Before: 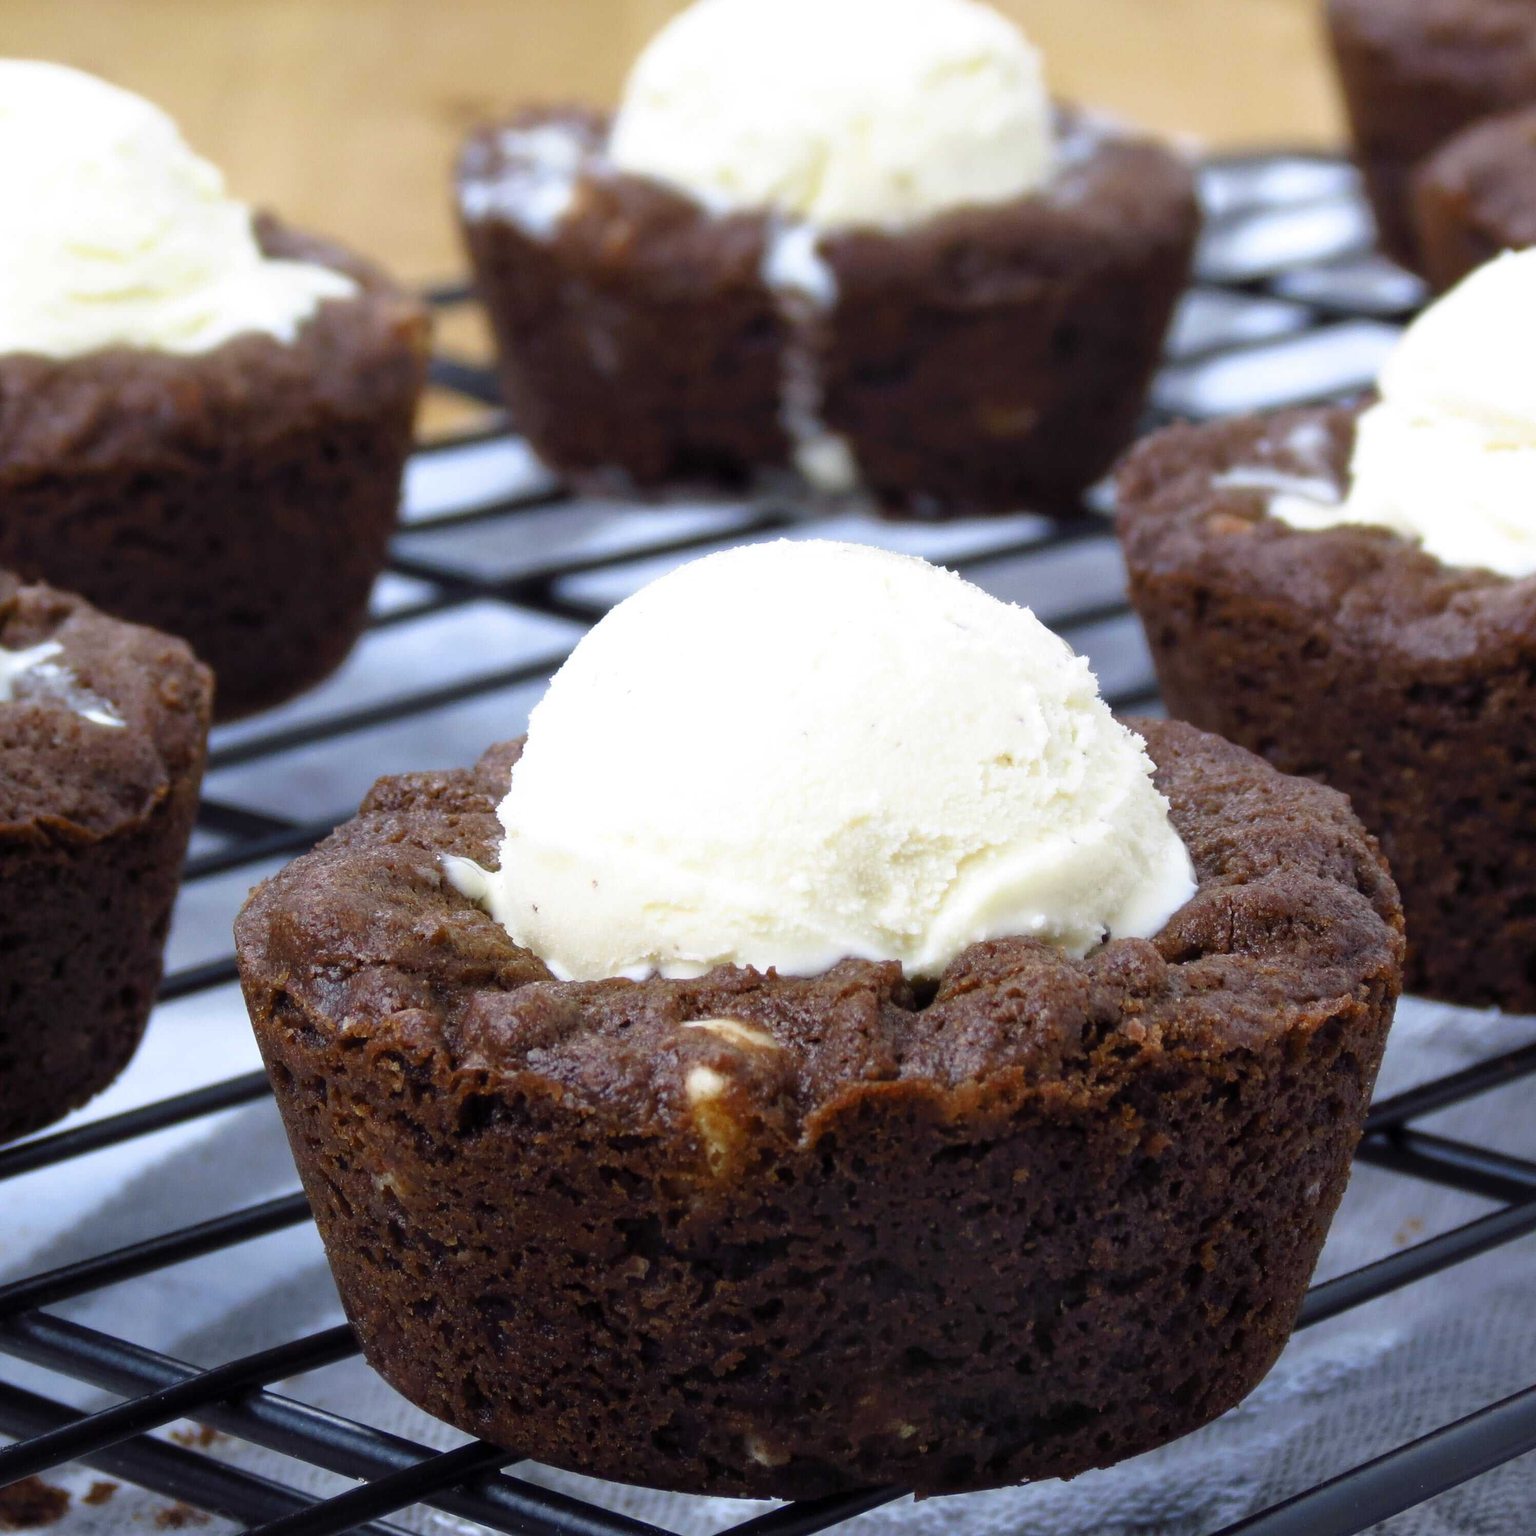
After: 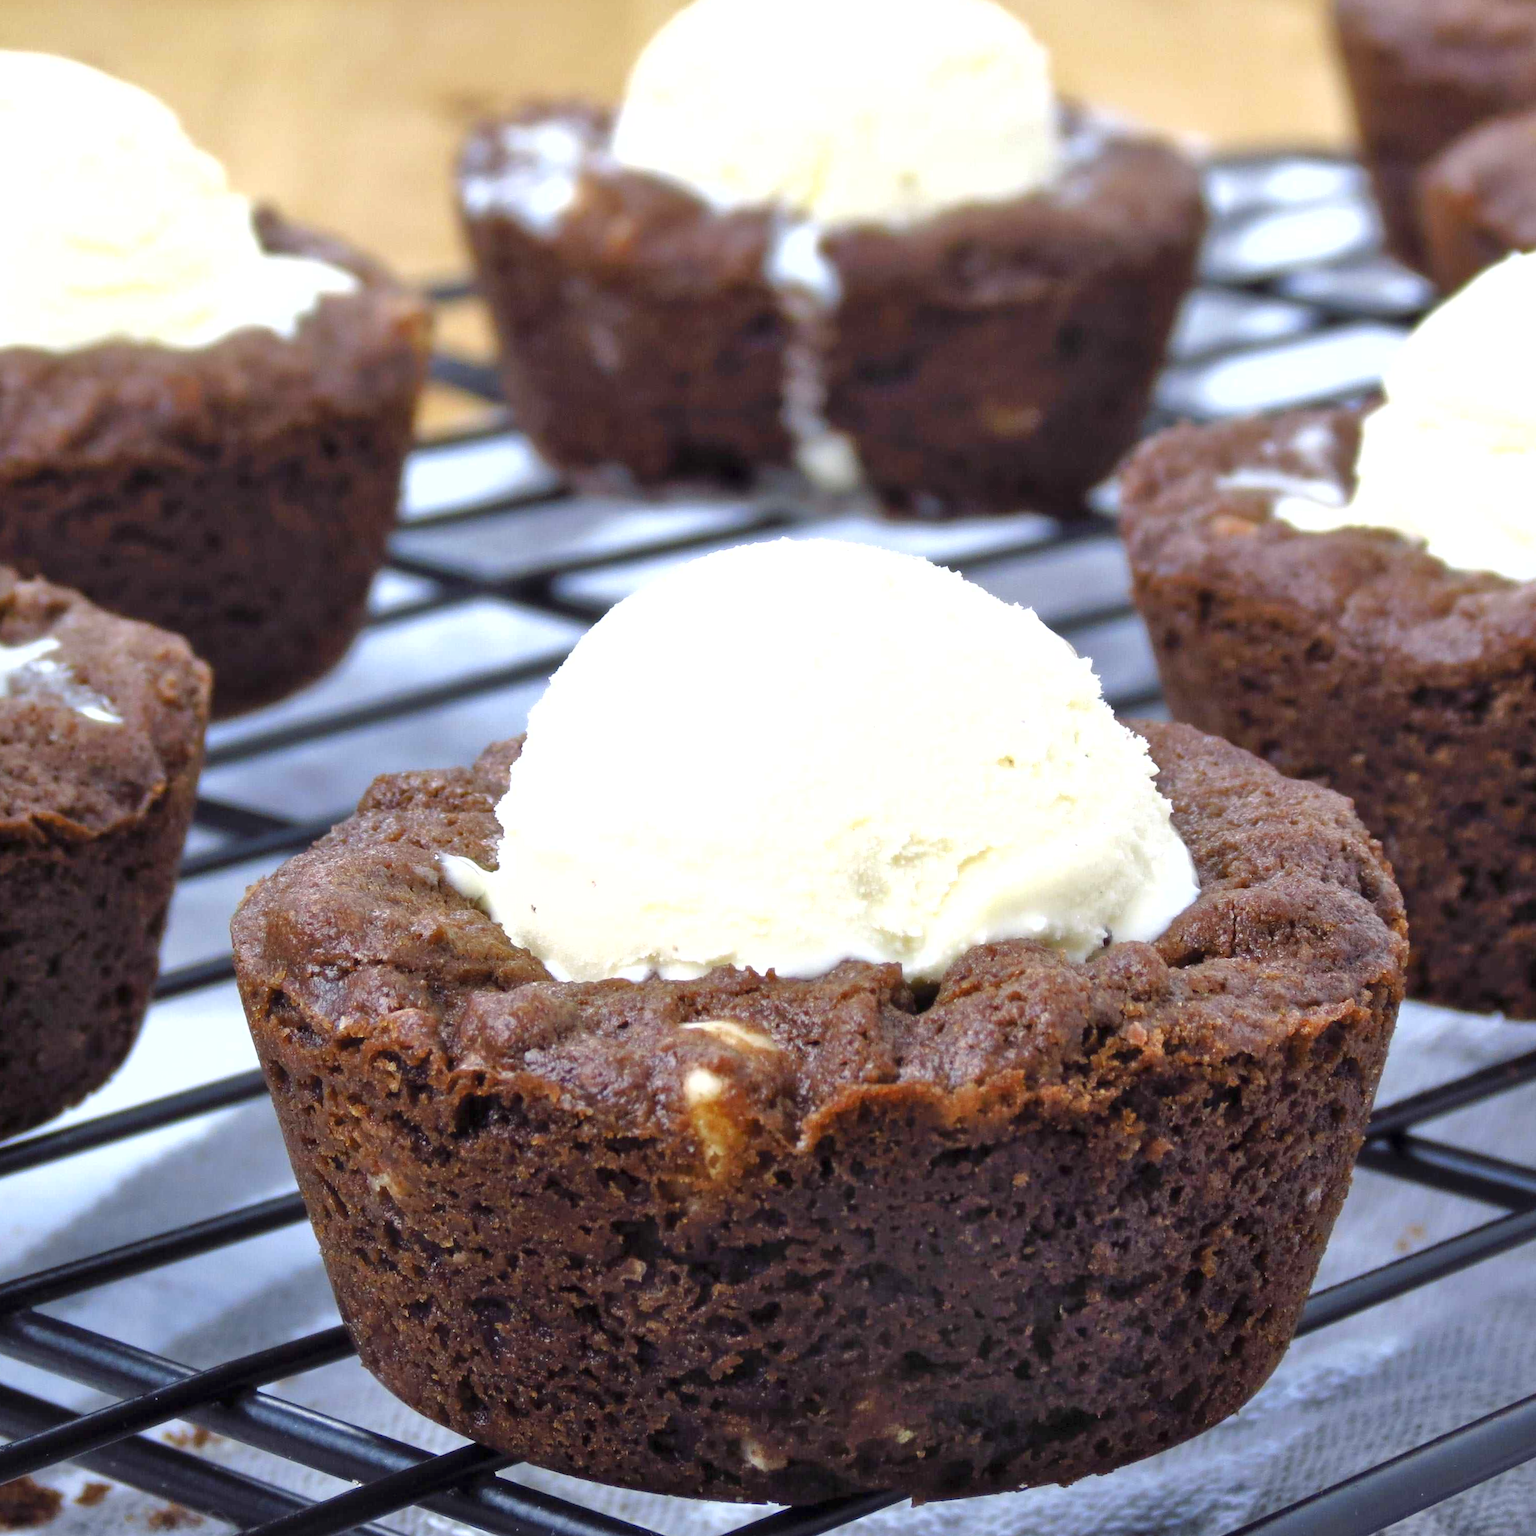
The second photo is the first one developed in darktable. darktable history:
shadows and highlights: shadows 37.64, highlights -27.76, soften with gaussian
exposure: black level correction 0, exposure 1.001 EV, compensate highlight preservation false
crop and rotate: angle -0.319°
tone equalizer: -8 EV -0.001 EV, -7 EV 0.004 EV, -6 EV -0.043 EV, -5 EV 0.017 EV, -4 EV -0.008 EV, -3 EV 0.036 EV, -2 EV -0.071 EV, -1 EV -0.277 EV, +0 EV -0.59 EV
